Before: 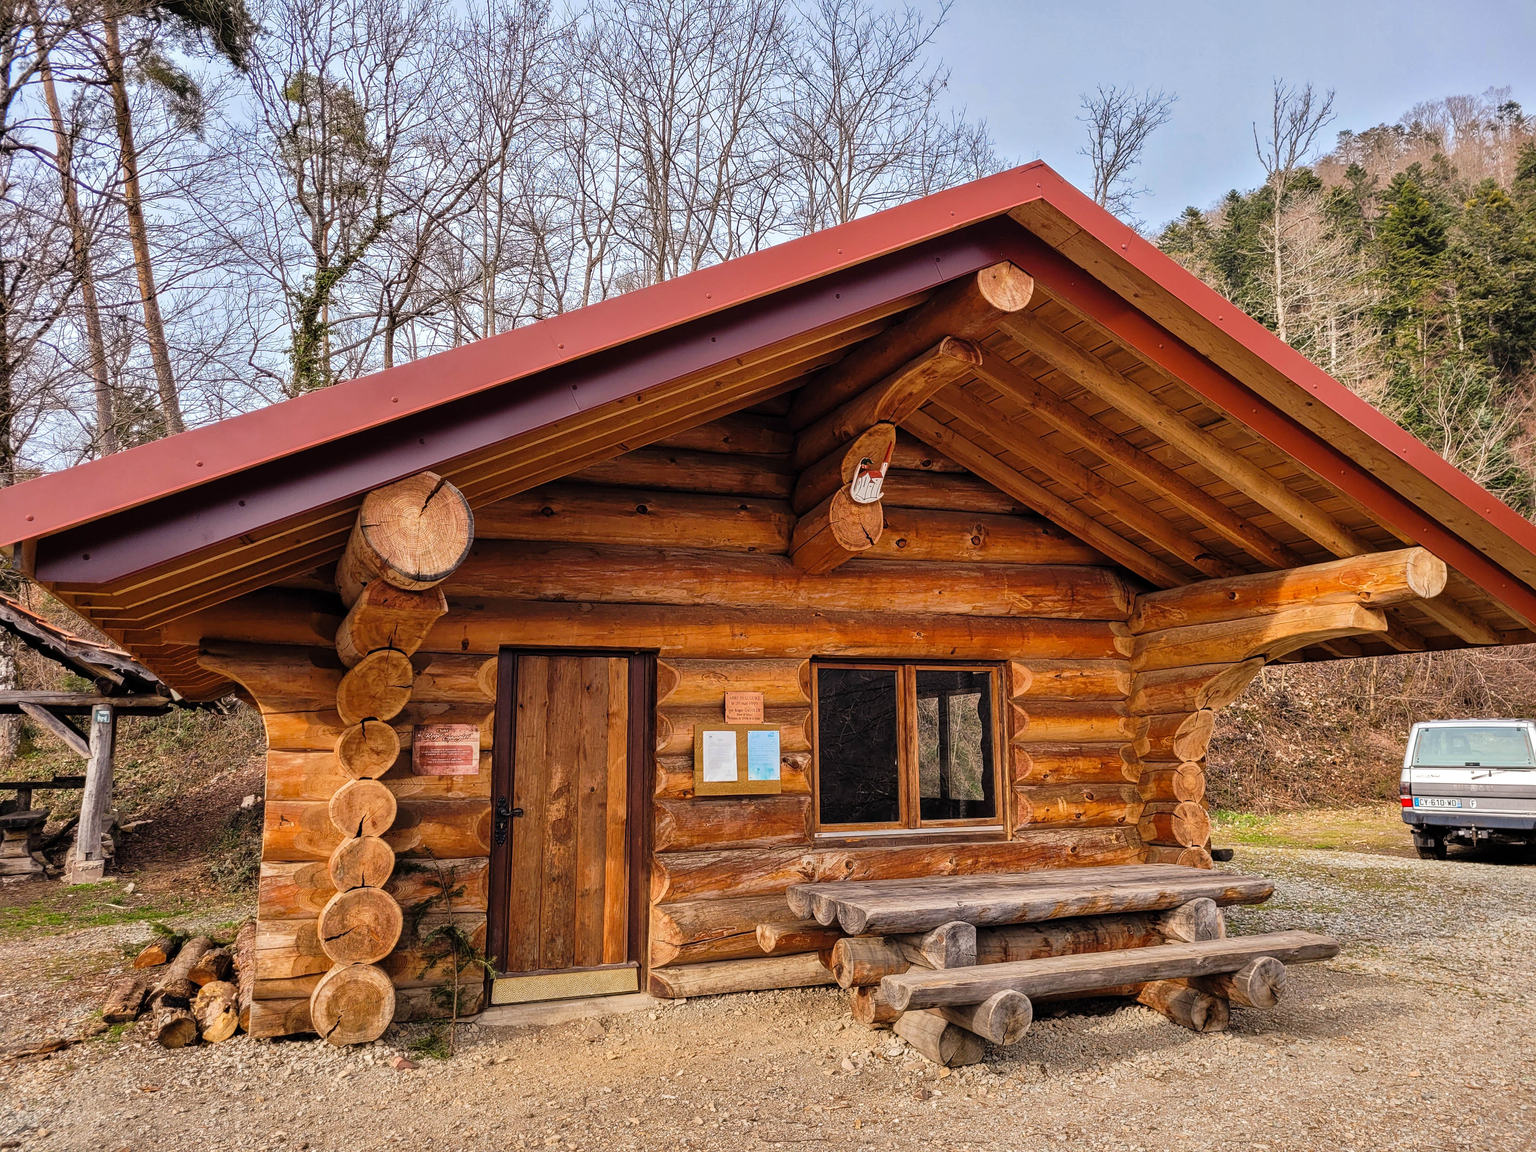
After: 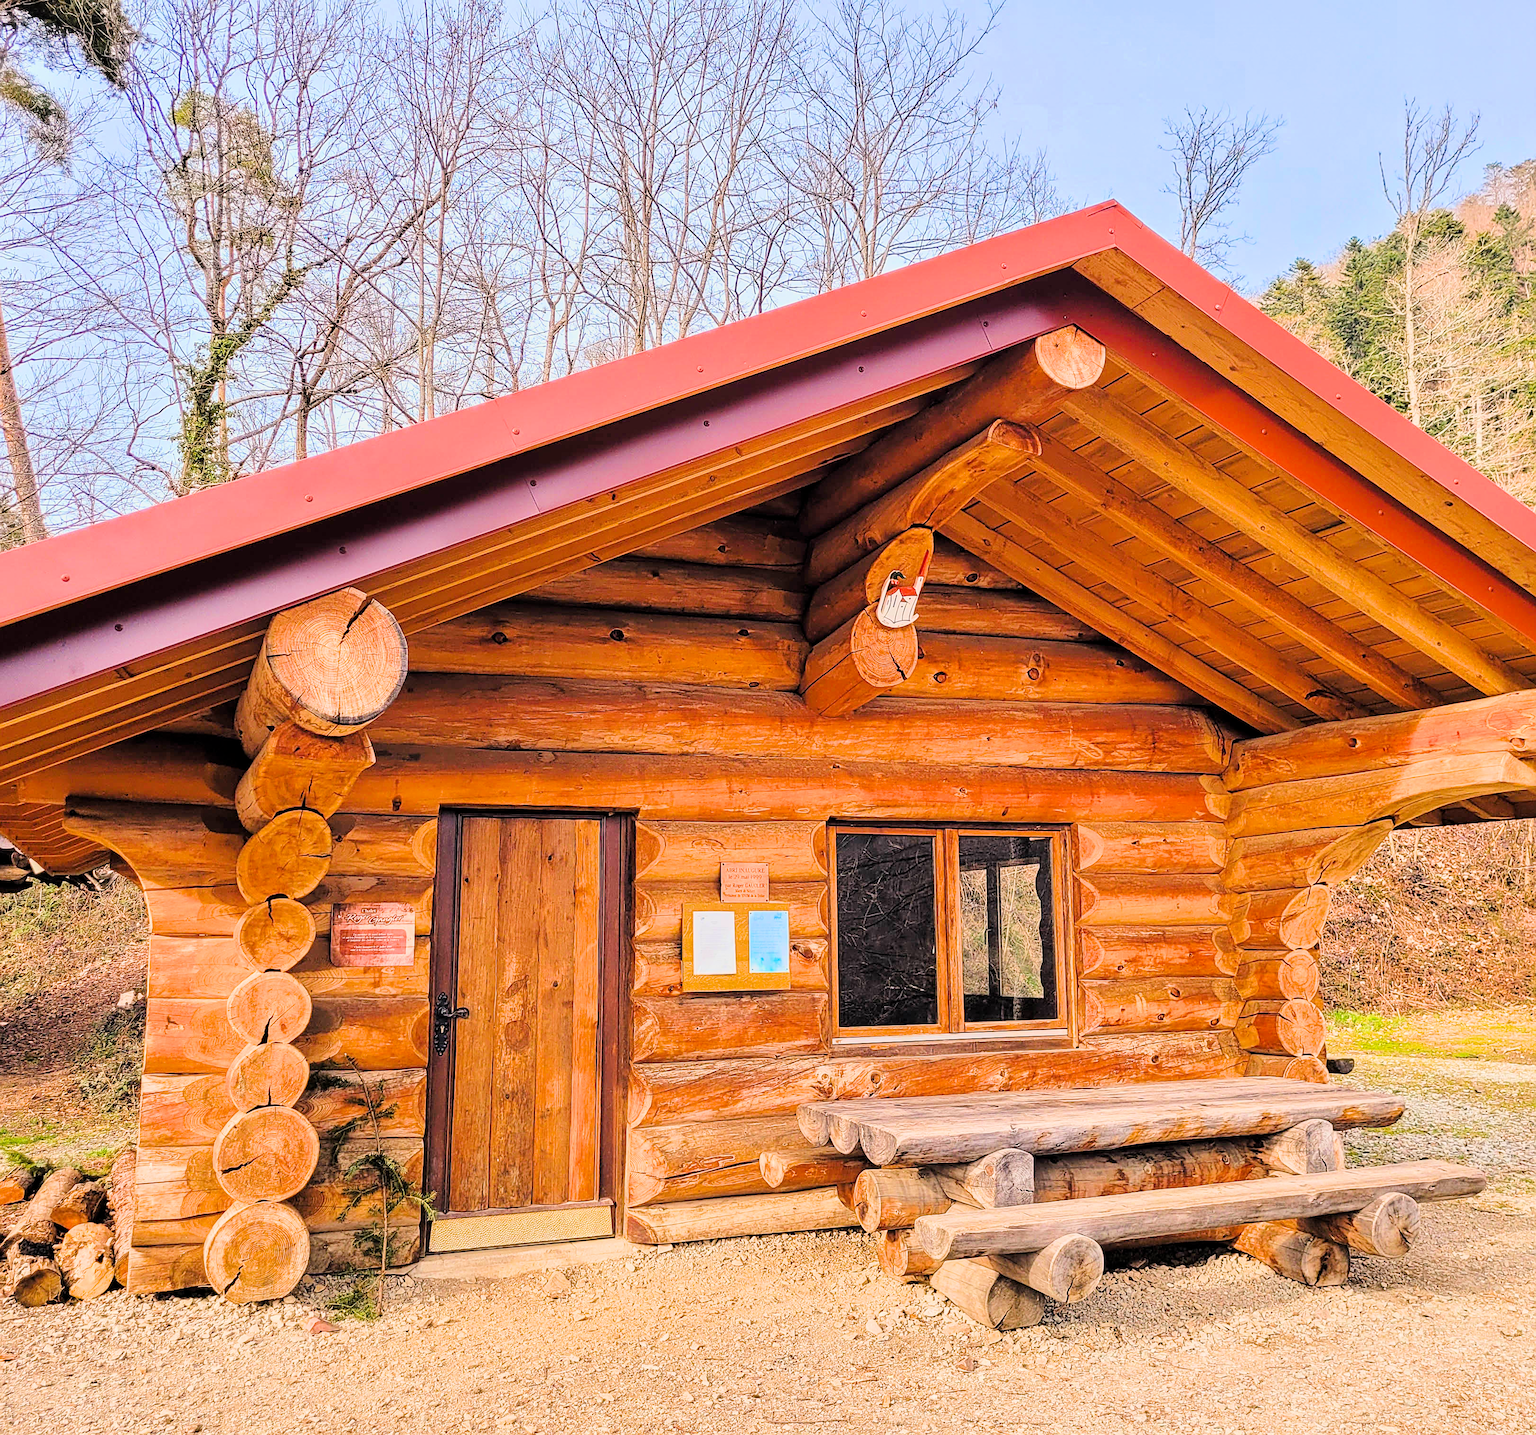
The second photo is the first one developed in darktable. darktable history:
exposure: black level correction 0, exposure 1.941 EV, compensate highlight preservation false
filmic rgb: middle gray luminance 29.97%, black relative exposure -8.96 EV, white relative exposure 6.98 EV, threshold 3.03 EV, target black luminance 0%, hardness 2.92, latitude 1.99%, contrast 0.96, highlights saturation mix 3.69%, shadows ↔ highlights balance 12.14%, color science v6 (2022), enable highlight reconstruction true
crop and rotate: left 9.584%, right 10.177%
sharpen: on, module defaults
color balance rgb: linear chroma grading › global chroma 14.698%, perceptual saturation grading › global saturation 0.824%
tone equalizer: mask exposure compensation -0.506 EV
